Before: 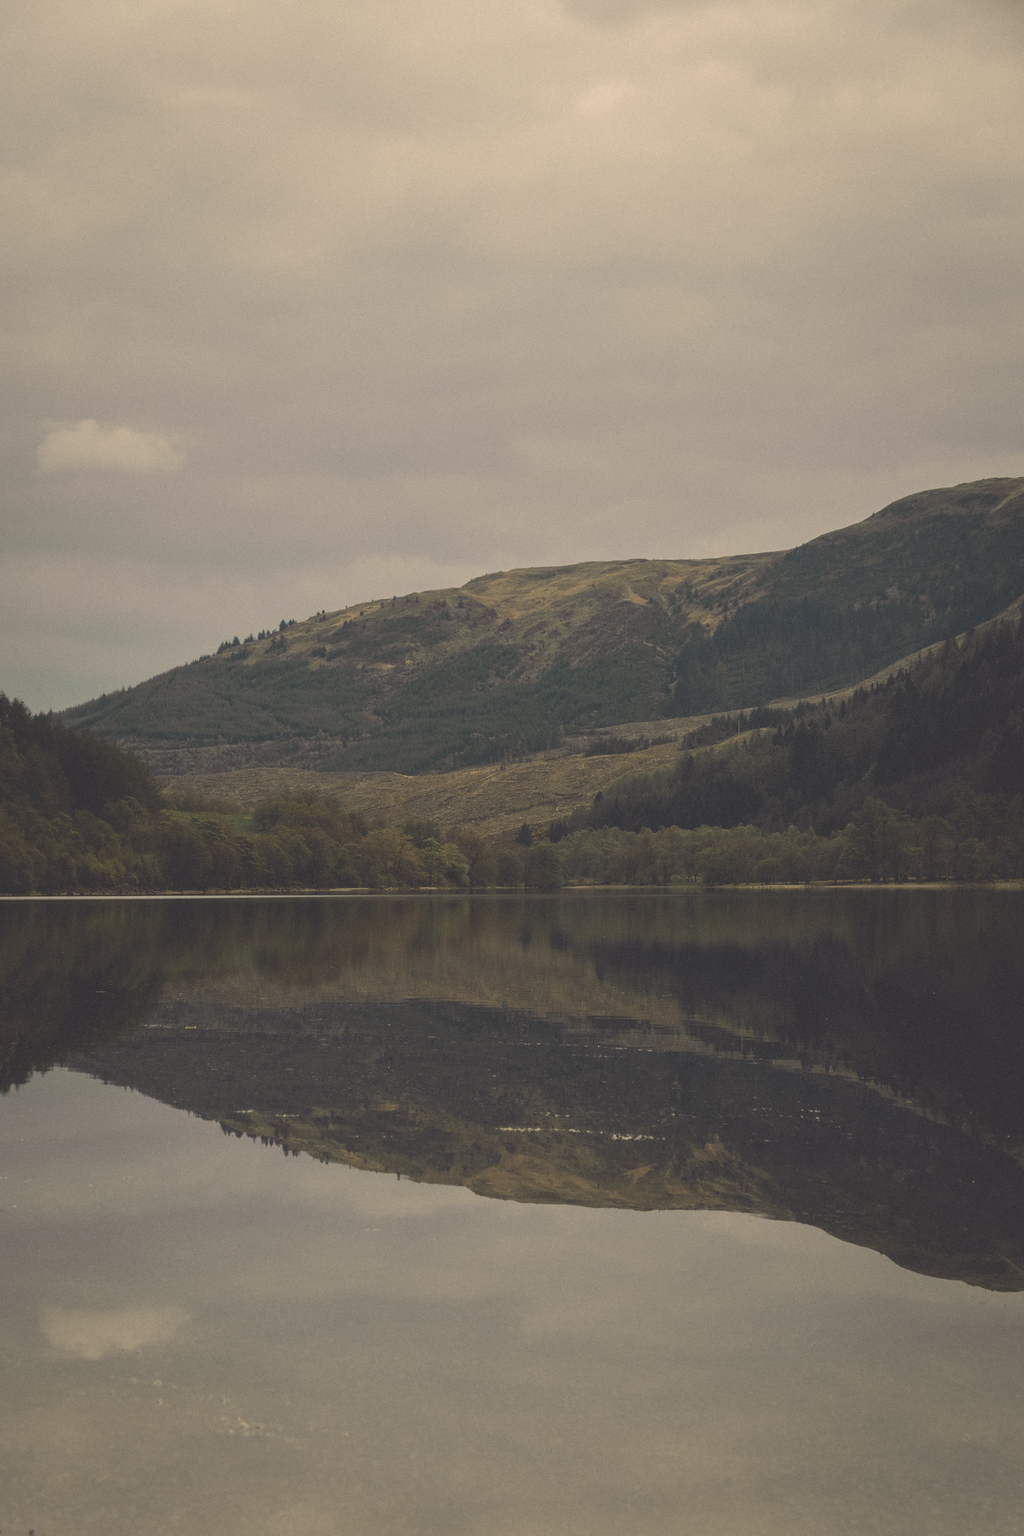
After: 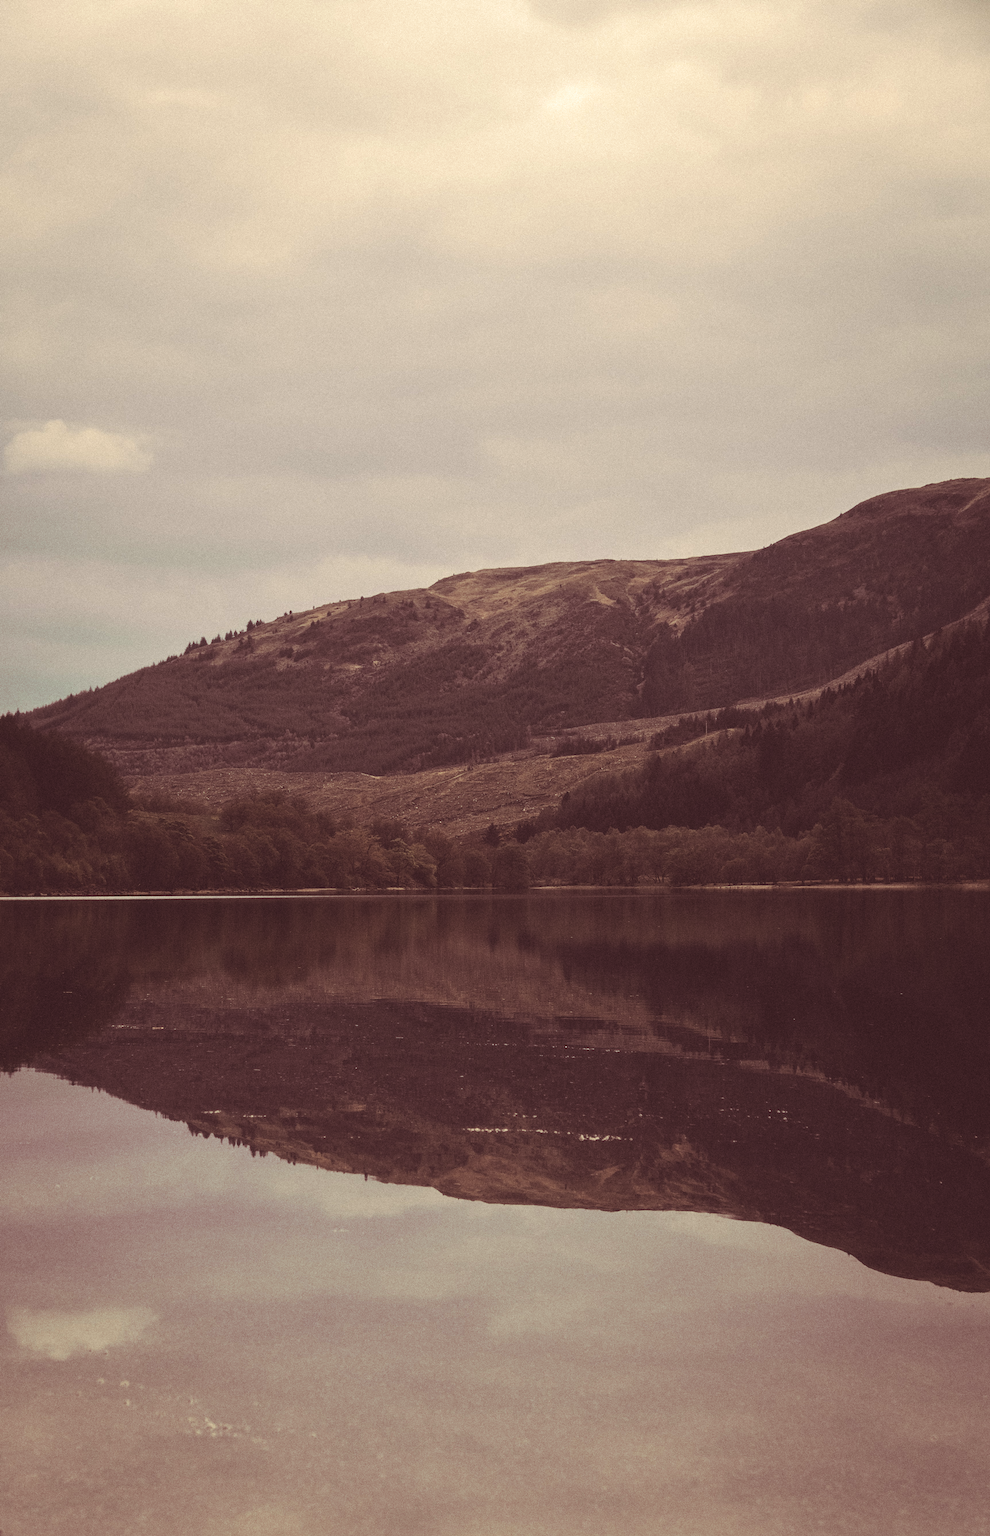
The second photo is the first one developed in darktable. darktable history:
crop and rotate: left 3.238%
tone equalizer: -8 EV -0.75 EV, -7 EV -0.7 EV, -6 EV -0.6 EV, -5 EV -0.4 EV, -3 EV 0.4 EV, -2 EV 0.6 EV, -1 EV 0.7 EV, +0 EV 0.75 EV, edges refinement/feathering 500, mask exposure compensation -1.57 EV, preserve details no
split-toning: shadows › hue 360°
